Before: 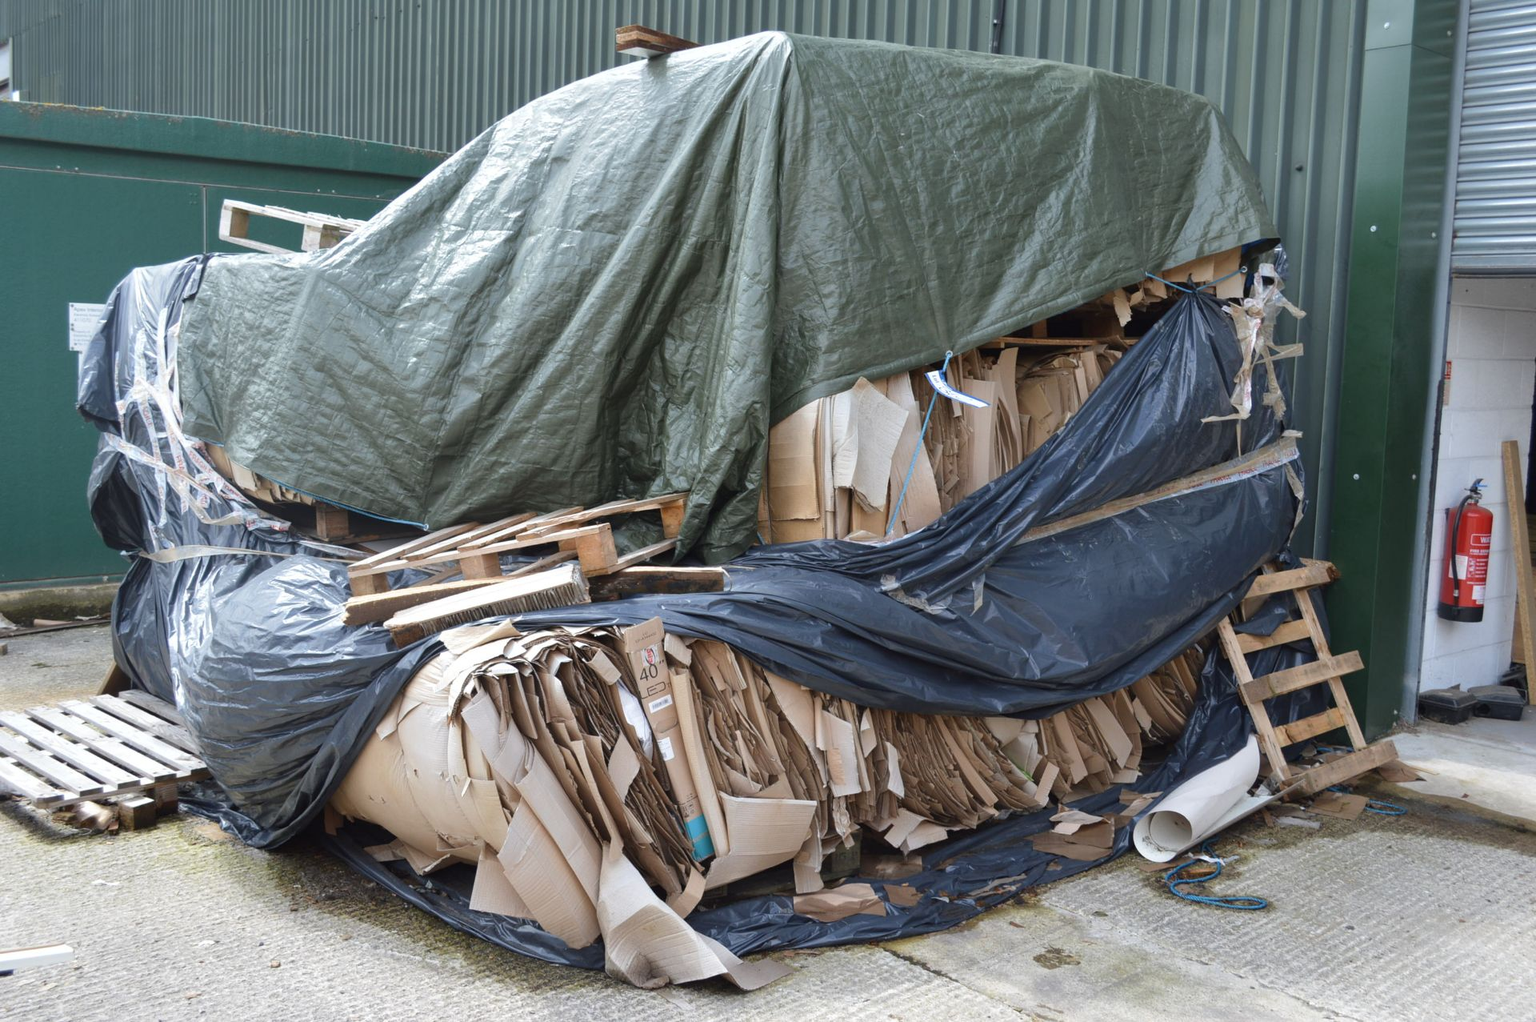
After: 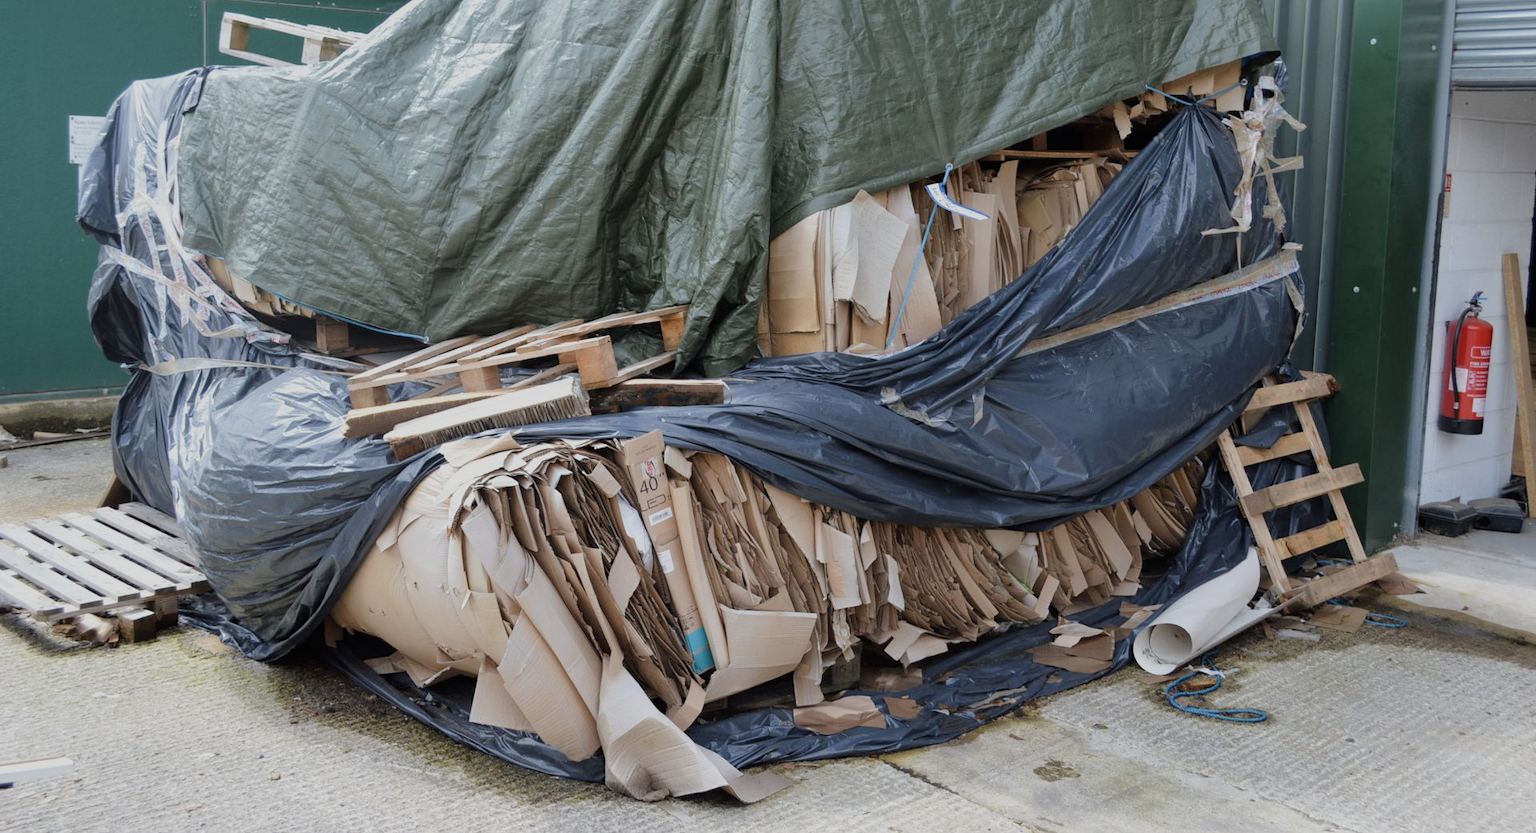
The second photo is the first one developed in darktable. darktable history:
crop and rotate: top 18.379%
filmic rgb: black relative exposure -7.98 EV, white relative exposure 4.03 EV, hardness 4.2, contrast 0.925, iterations of high-quality reconstruction 0
